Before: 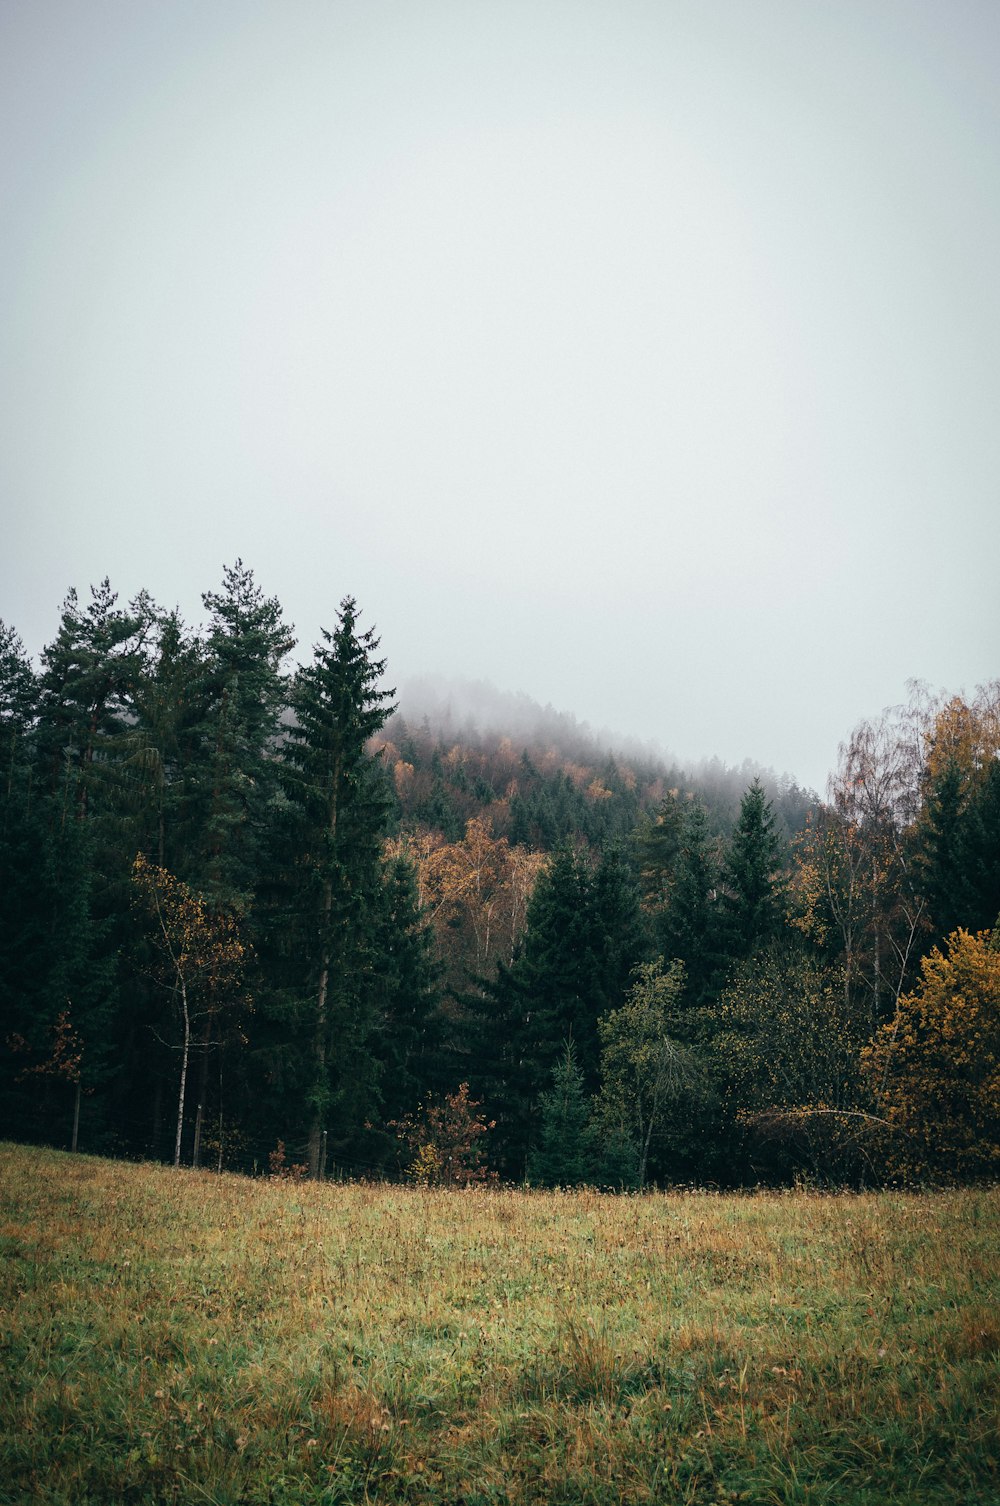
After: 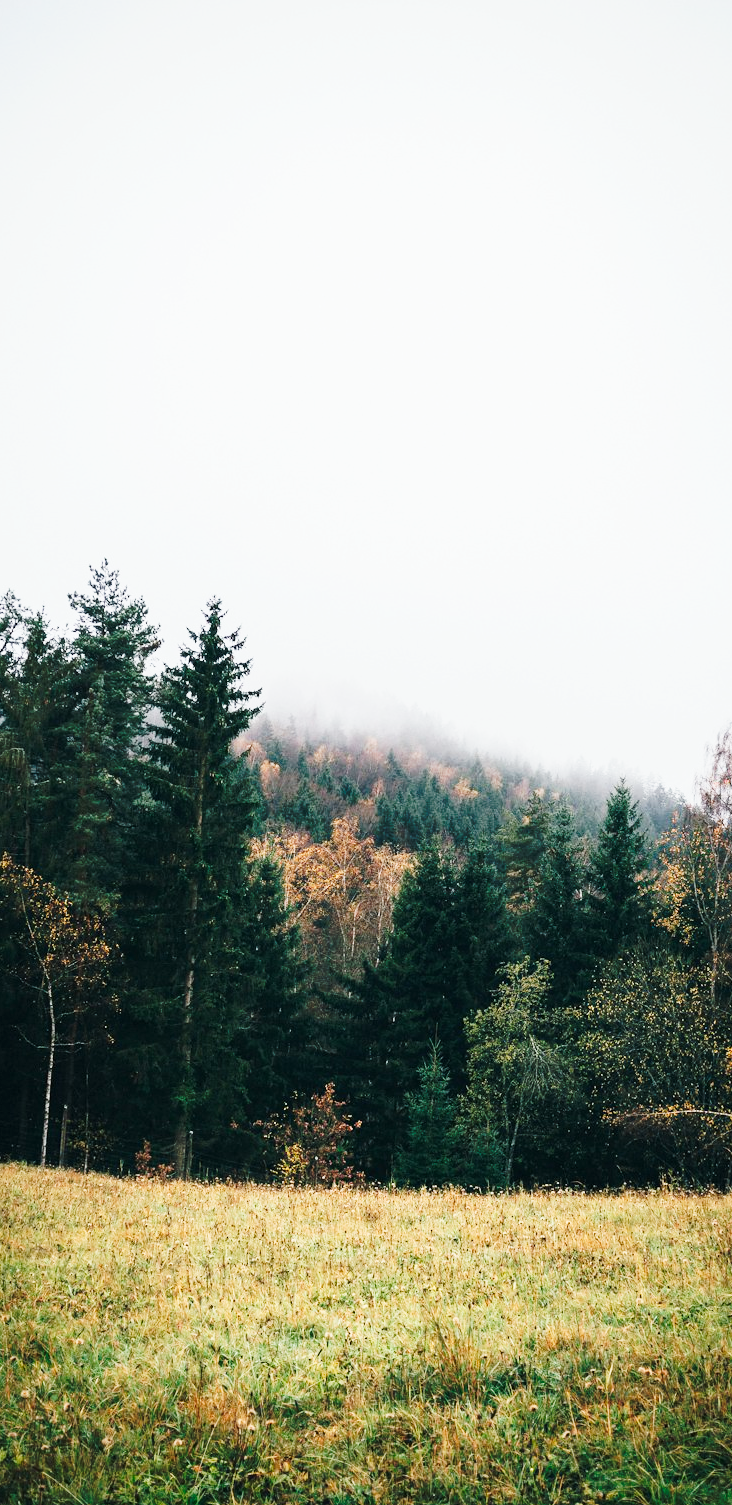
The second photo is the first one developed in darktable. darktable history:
tone curve: curves: ch0 [(0, 0) (0.003, 0.003) (0.011, 0.013) (0.025, 0.028) (0.044, 0.05) (0.069, 0.079) (0.1, 0.113) (0.136, 0.154) (0.177, 0.201) (0.224, 0.268) (0.277, 0.38) (0.335, 0.486) (0.399, 0.588) (0.468, 0.688) (0.543, 0.787) (0.623, 0.854) (0.709, 0.916) (0.801, 0.957) (0.898, 0.978) (1, 1)], preserve colors none
crop: left 13.443%, right 13.31%
